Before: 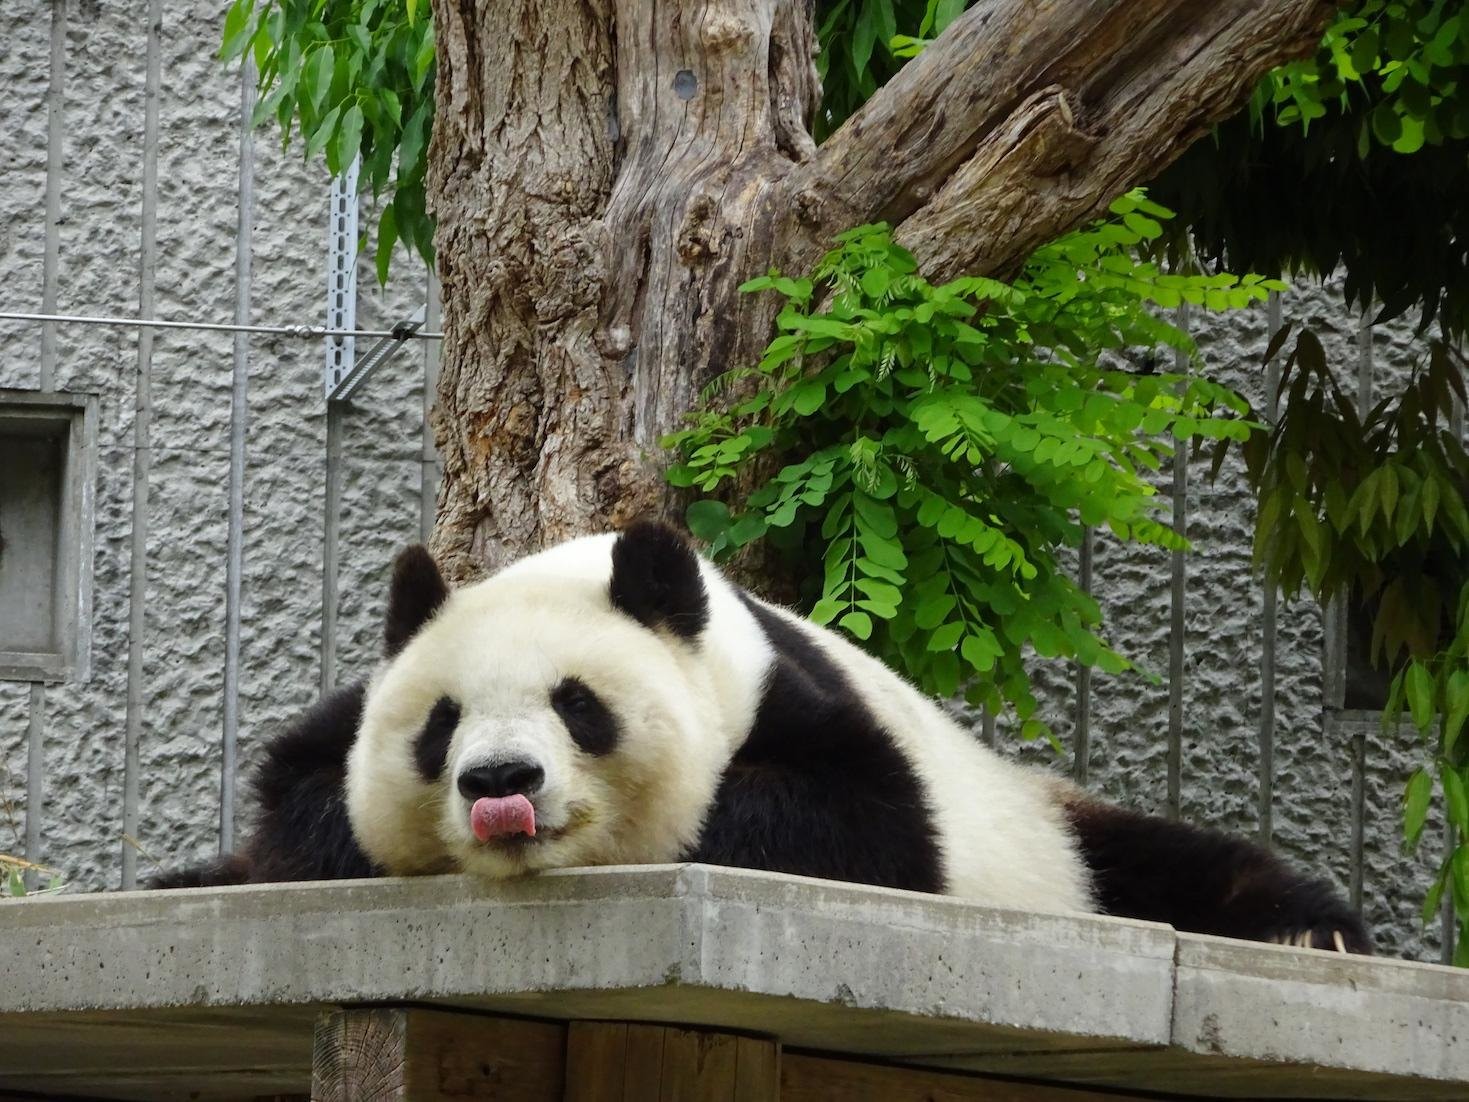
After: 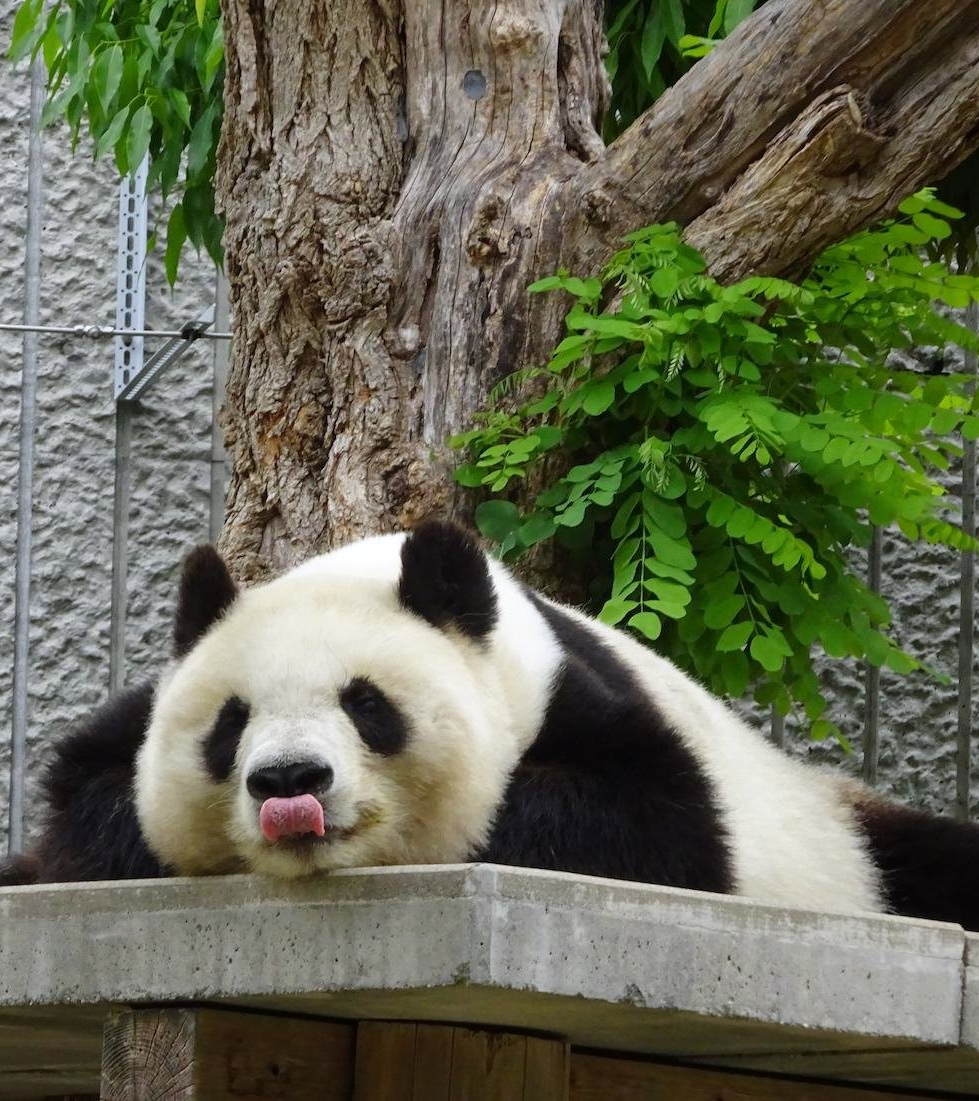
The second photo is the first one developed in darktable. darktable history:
white balance: red 1.004, blue 1.024
crop and rotate: left 14.385%, right 18.948%
